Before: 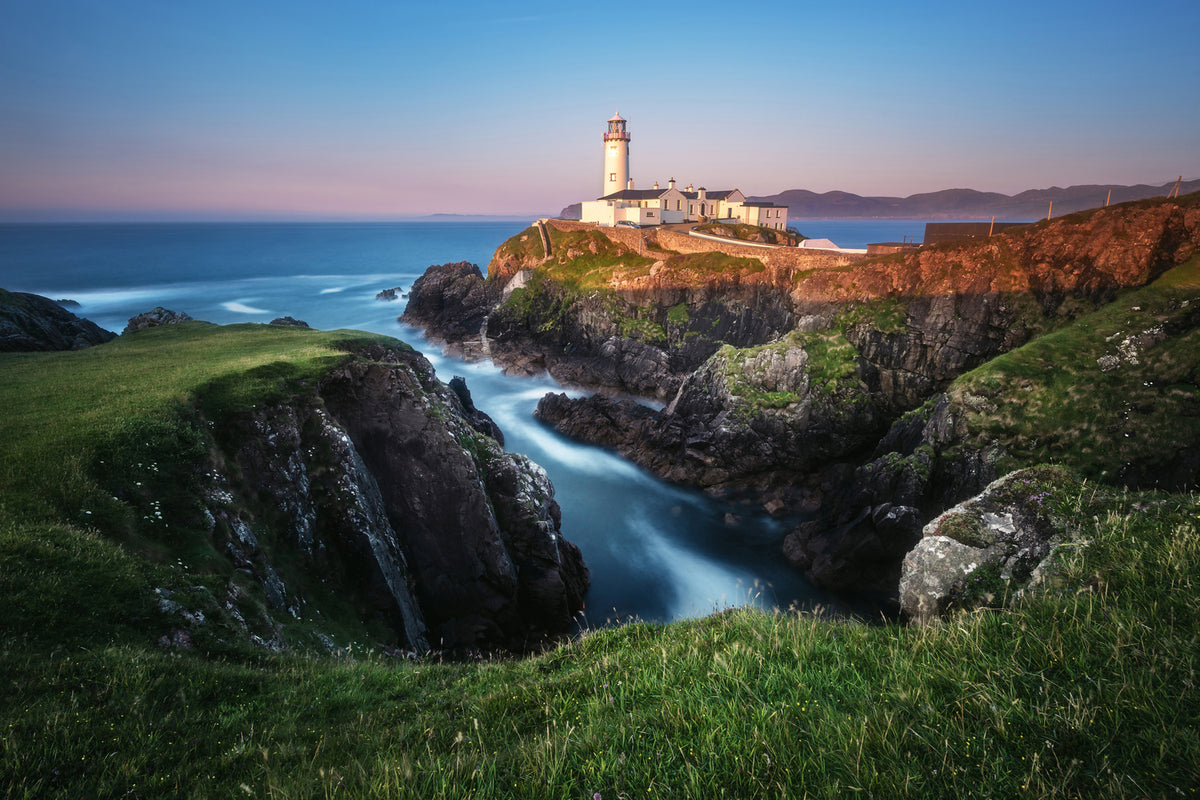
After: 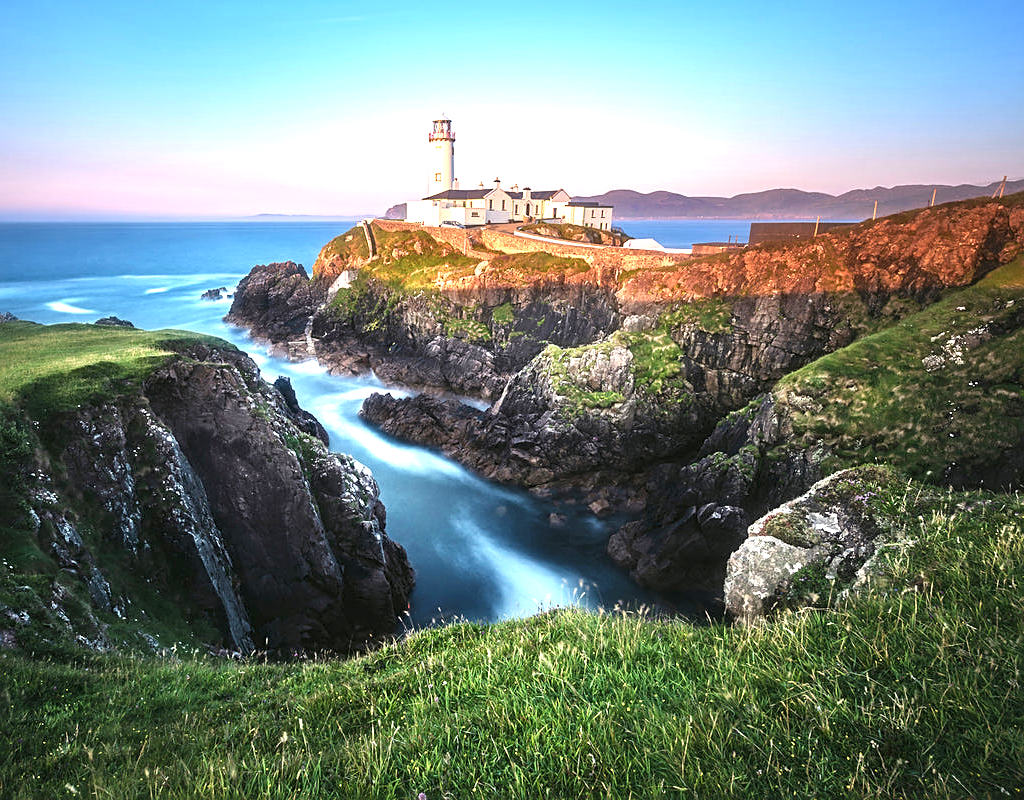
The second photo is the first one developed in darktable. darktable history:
exposure: black level correction 0, exposure 1.2 EV, compensate exposure bias true, compensate highlight preservation false
sharpen: on, module defaults
crop and rotate: left 14.584%
